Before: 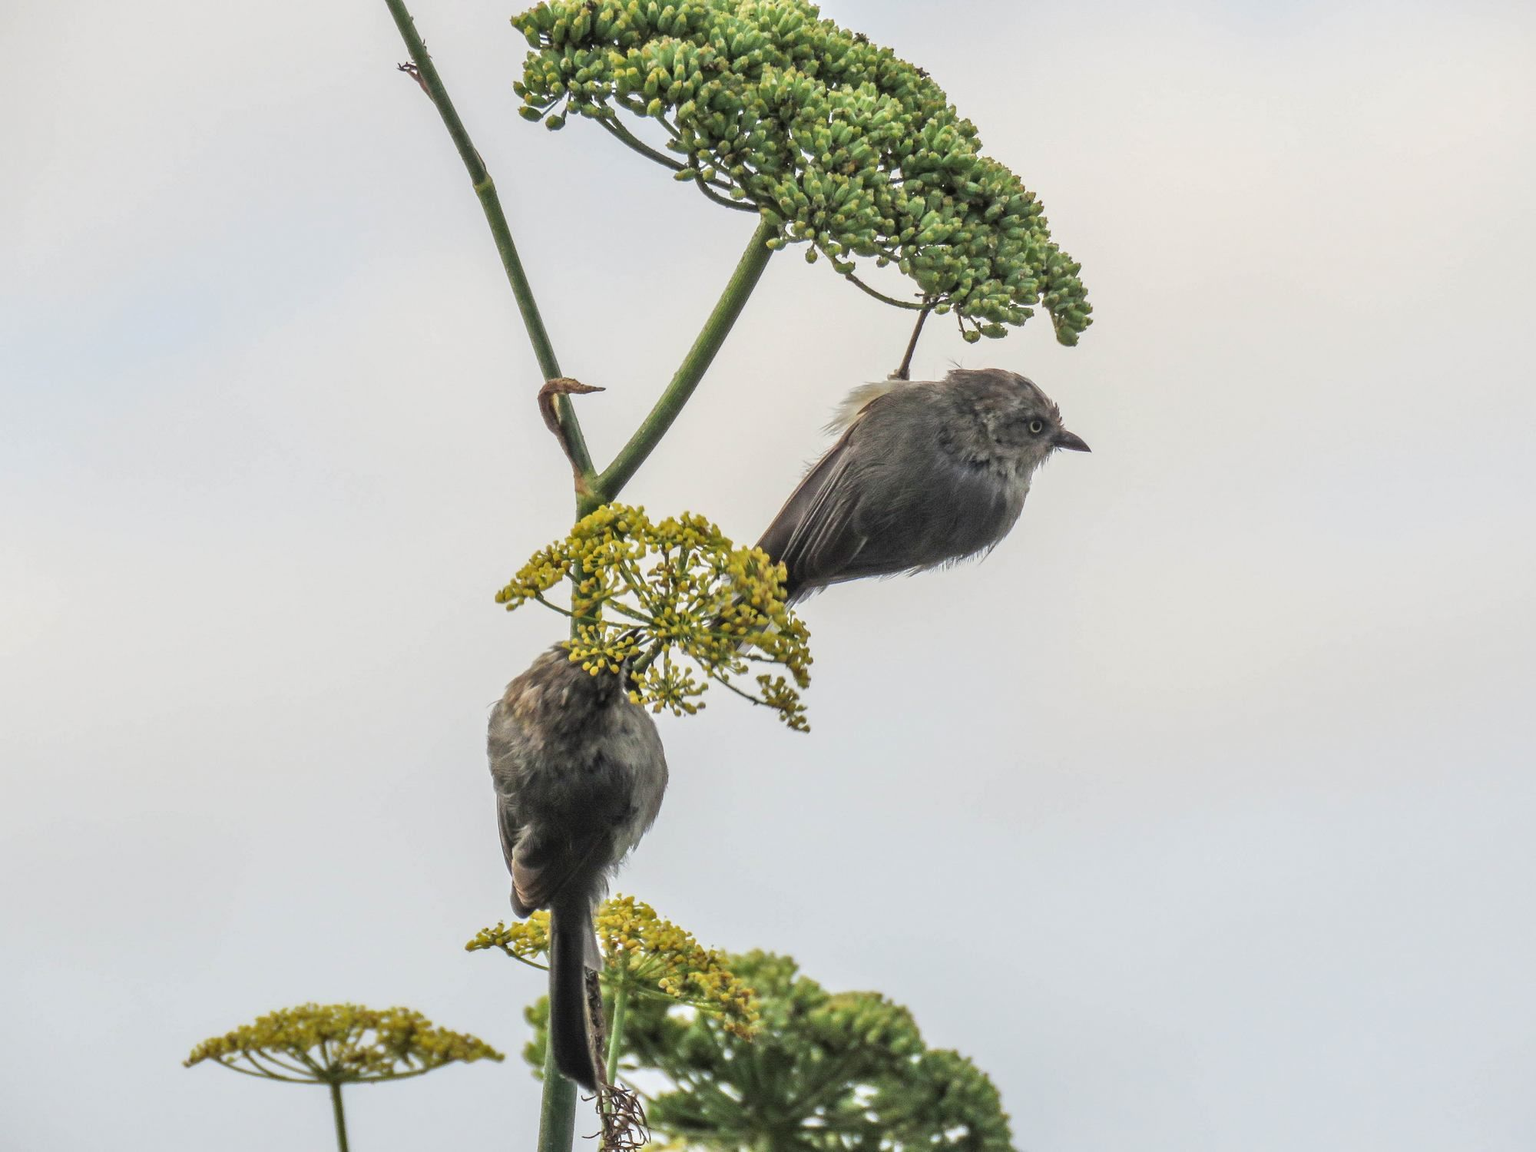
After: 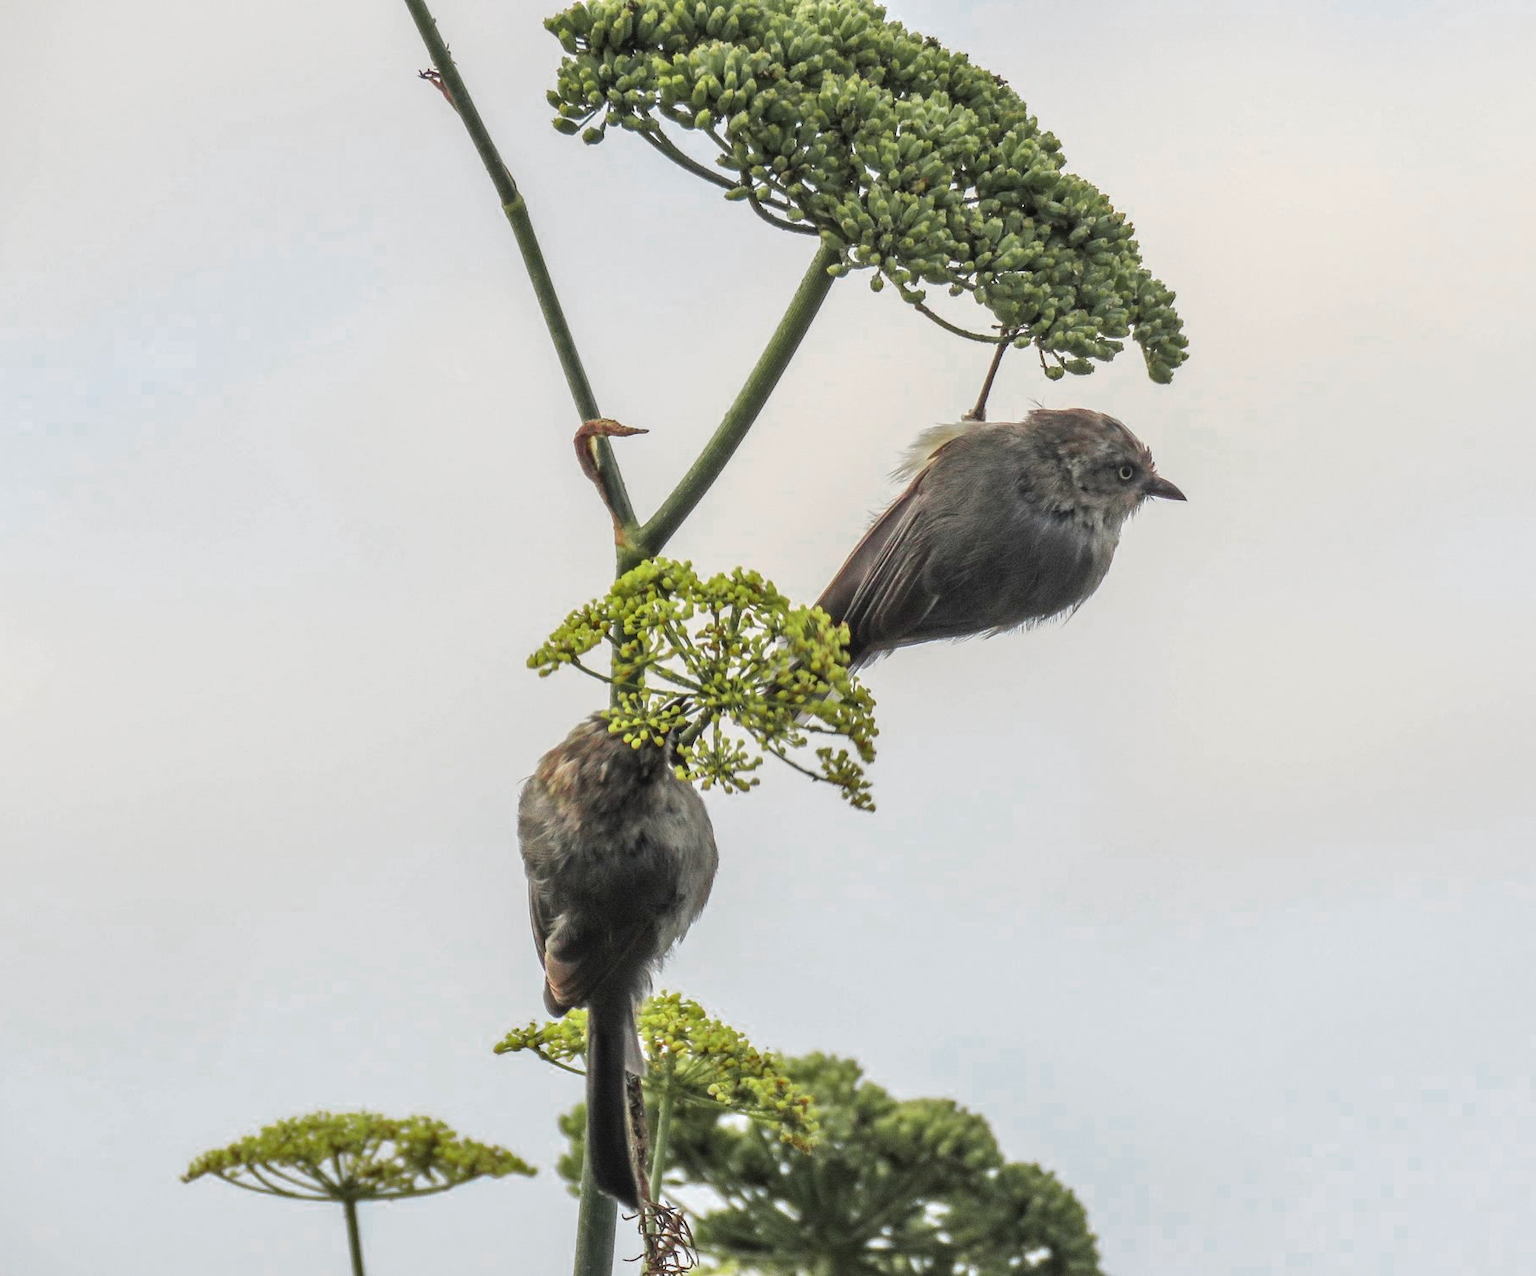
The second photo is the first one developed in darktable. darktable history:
color zones: curves: ch0 [(0, 0.533) (0.126, 0.533) (0.234, 0.533) (0.368, 0.357) (0.5, 0.5) (0.625, 0.5) (0.74, 0.637) (0.875, 0.5)]; ch1 [(0.004, 0.708) (0.129, 0.662) (0.25, 0.5) (0.375, 0.331) (0.496, 0.396) (0.625, 0.649) (0.739, 0.26) (0.875, 0.5) (1, 0.478)]; ch2 [(0, 0.409) (0.132, 0.403) (0.236, 0.558) (0.379, 0.448) (0.5, 0.5) (0.625, 0.5) (0.691, 0.39) (0.875, 0.5)]
crop and rotate: left 1.347%, right 8.391%
